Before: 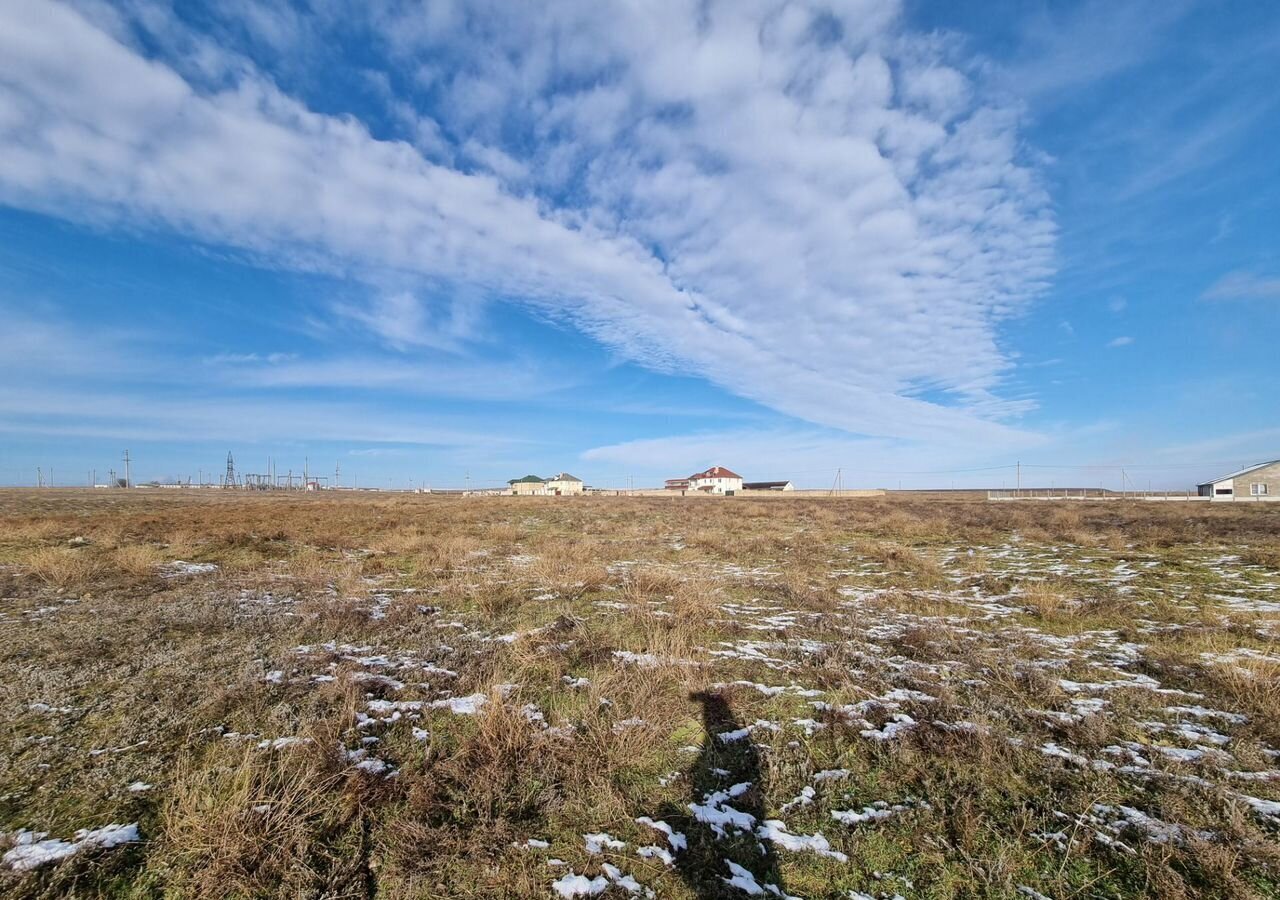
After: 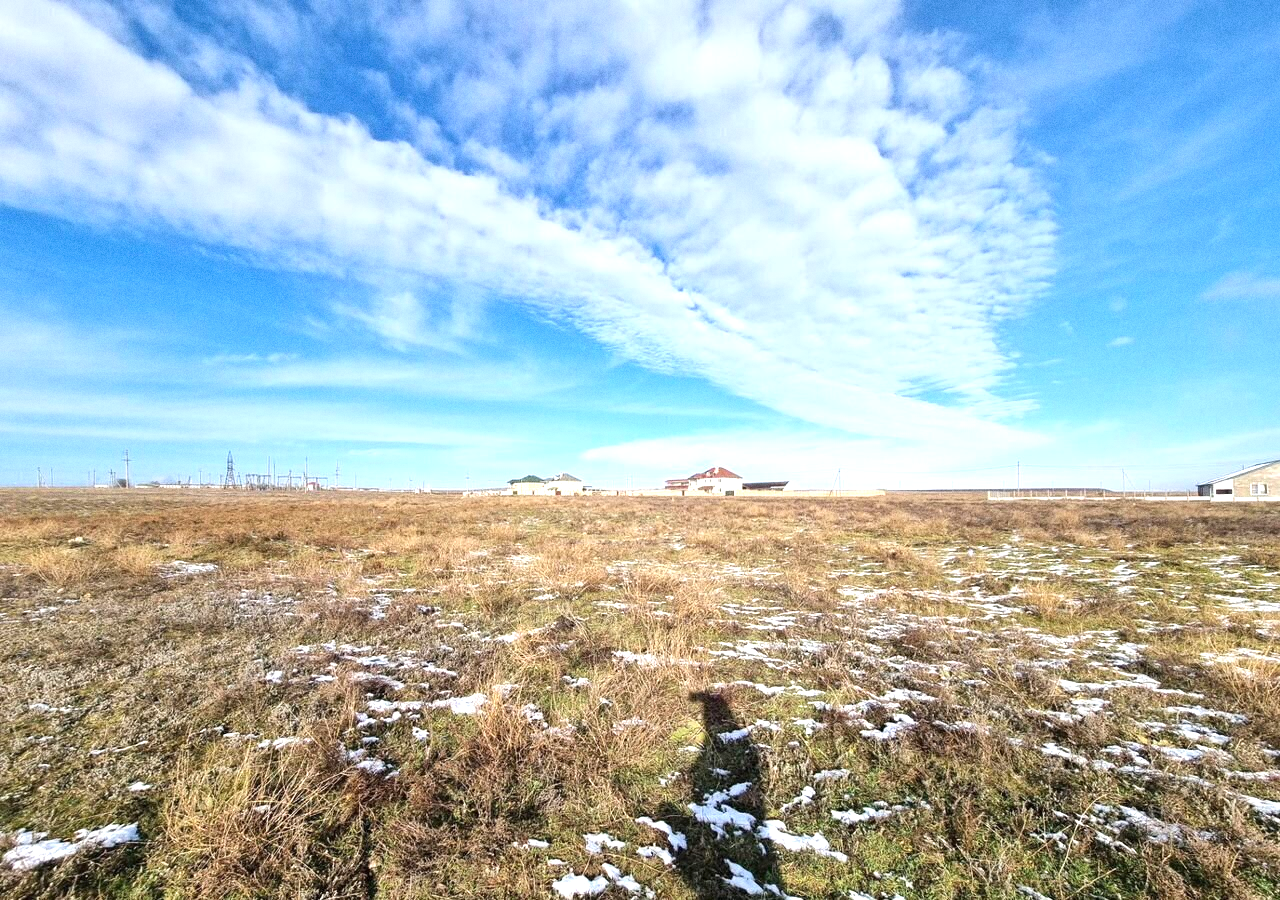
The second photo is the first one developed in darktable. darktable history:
grain: on, module defaults
color balance rgb: global vibrance 0.5%
exposure: black level correction 0, exposure 0.95 EV, compensate exposure bias true, compensate highlight preservation false
